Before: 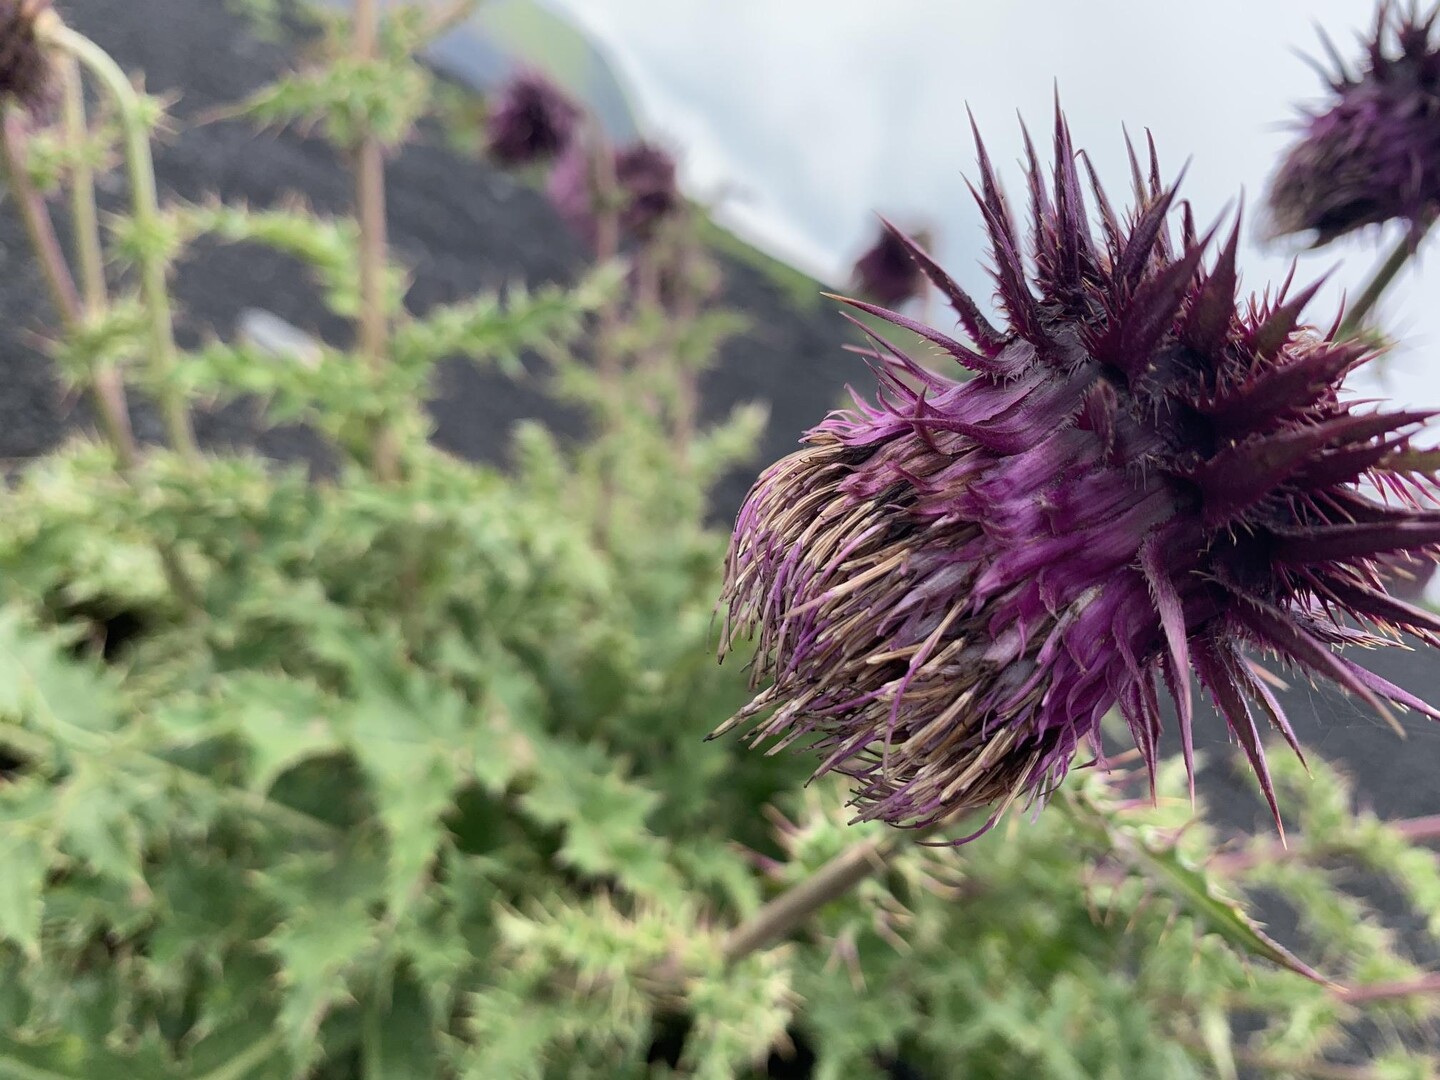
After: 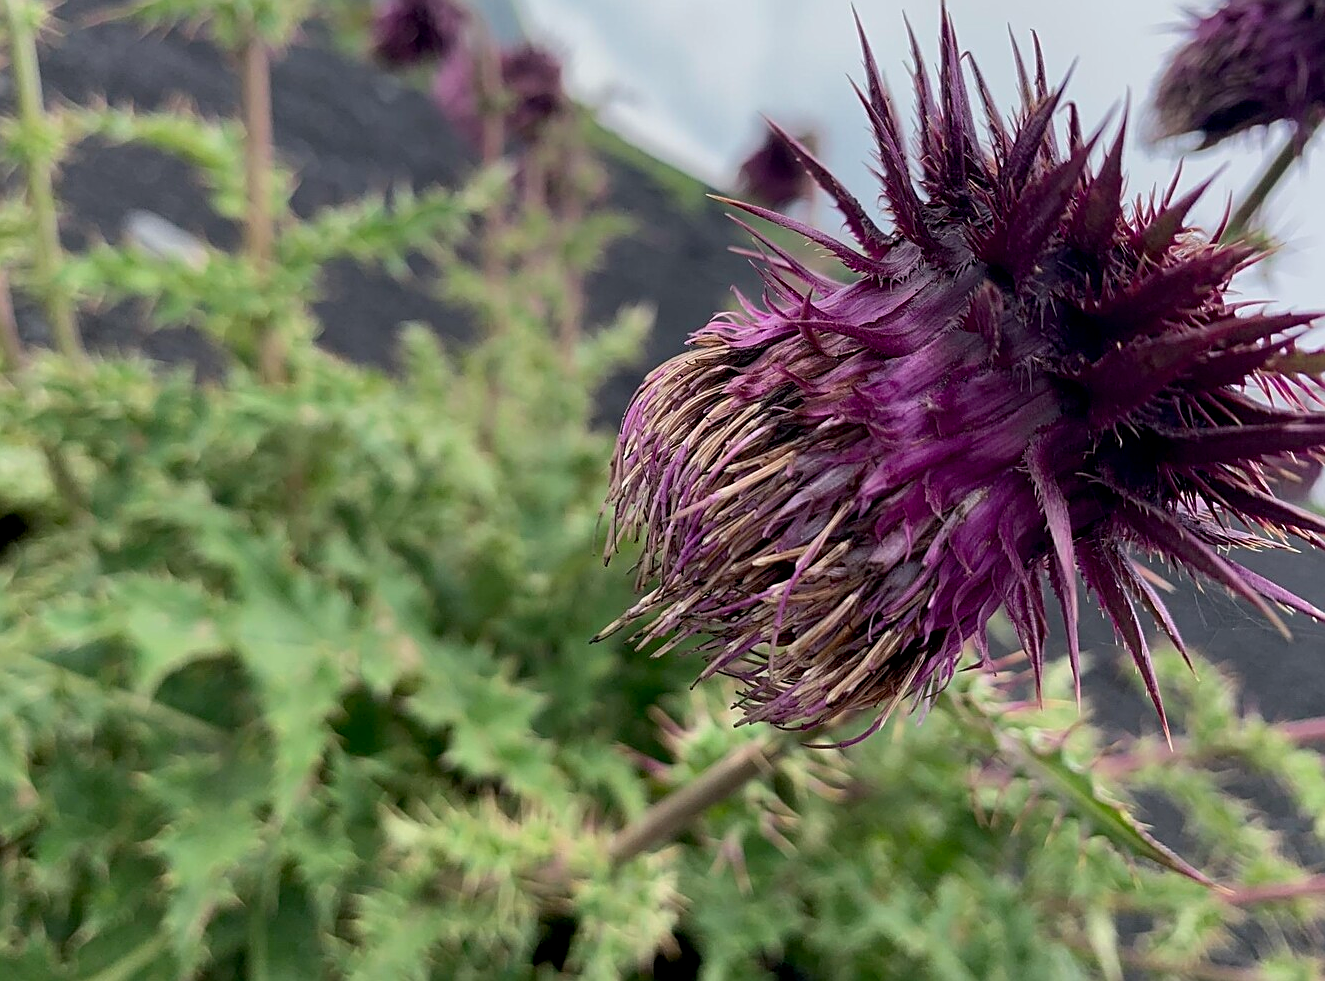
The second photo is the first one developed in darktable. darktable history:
sharpen: on, module defaults
exposure: black level correction 0.006, exposure -0.221 EV, compensate highlight preservation false
crop and rotate: left 7.962%, top 9.116%
